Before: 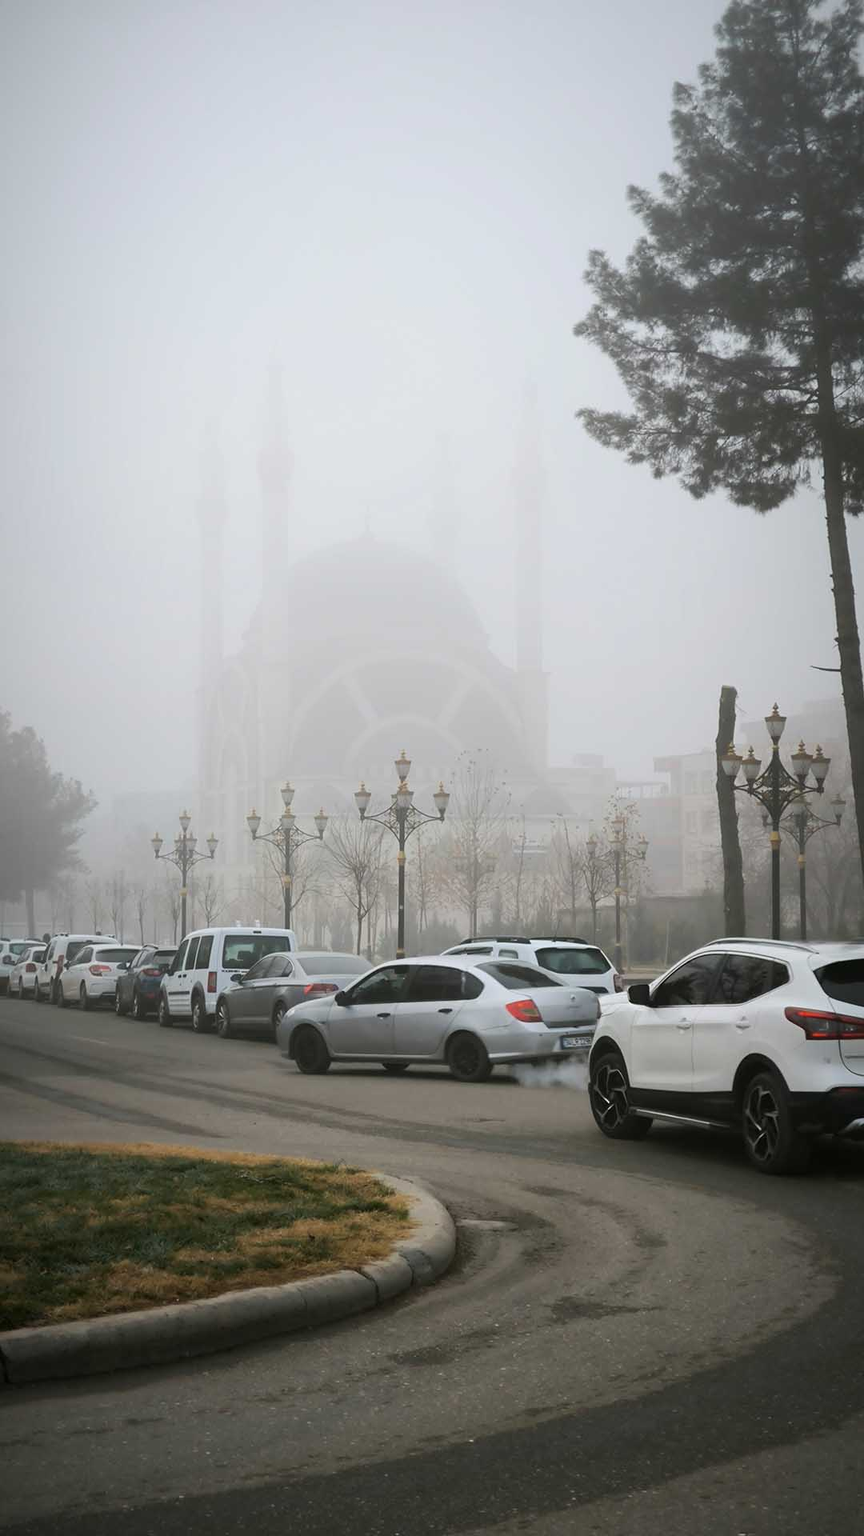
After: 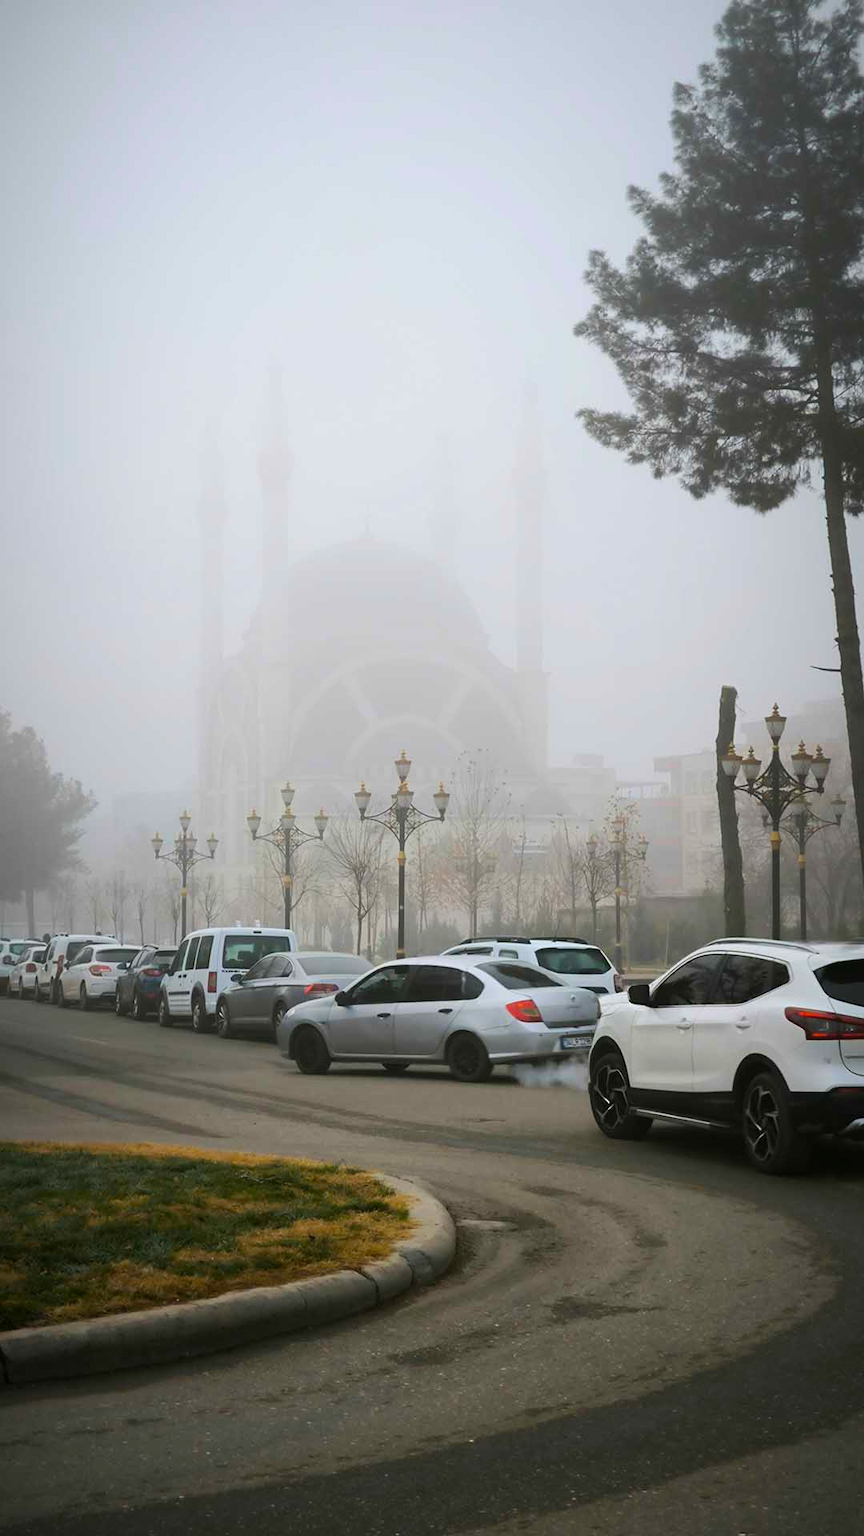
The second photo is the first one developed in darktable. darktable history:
color balance rgb: shadows lift › luminance -19.658%, linear chroma grading › global chroma 15.532%, perceptual saturation grading › global saturation 0.281%, global vibrance 40.541%
